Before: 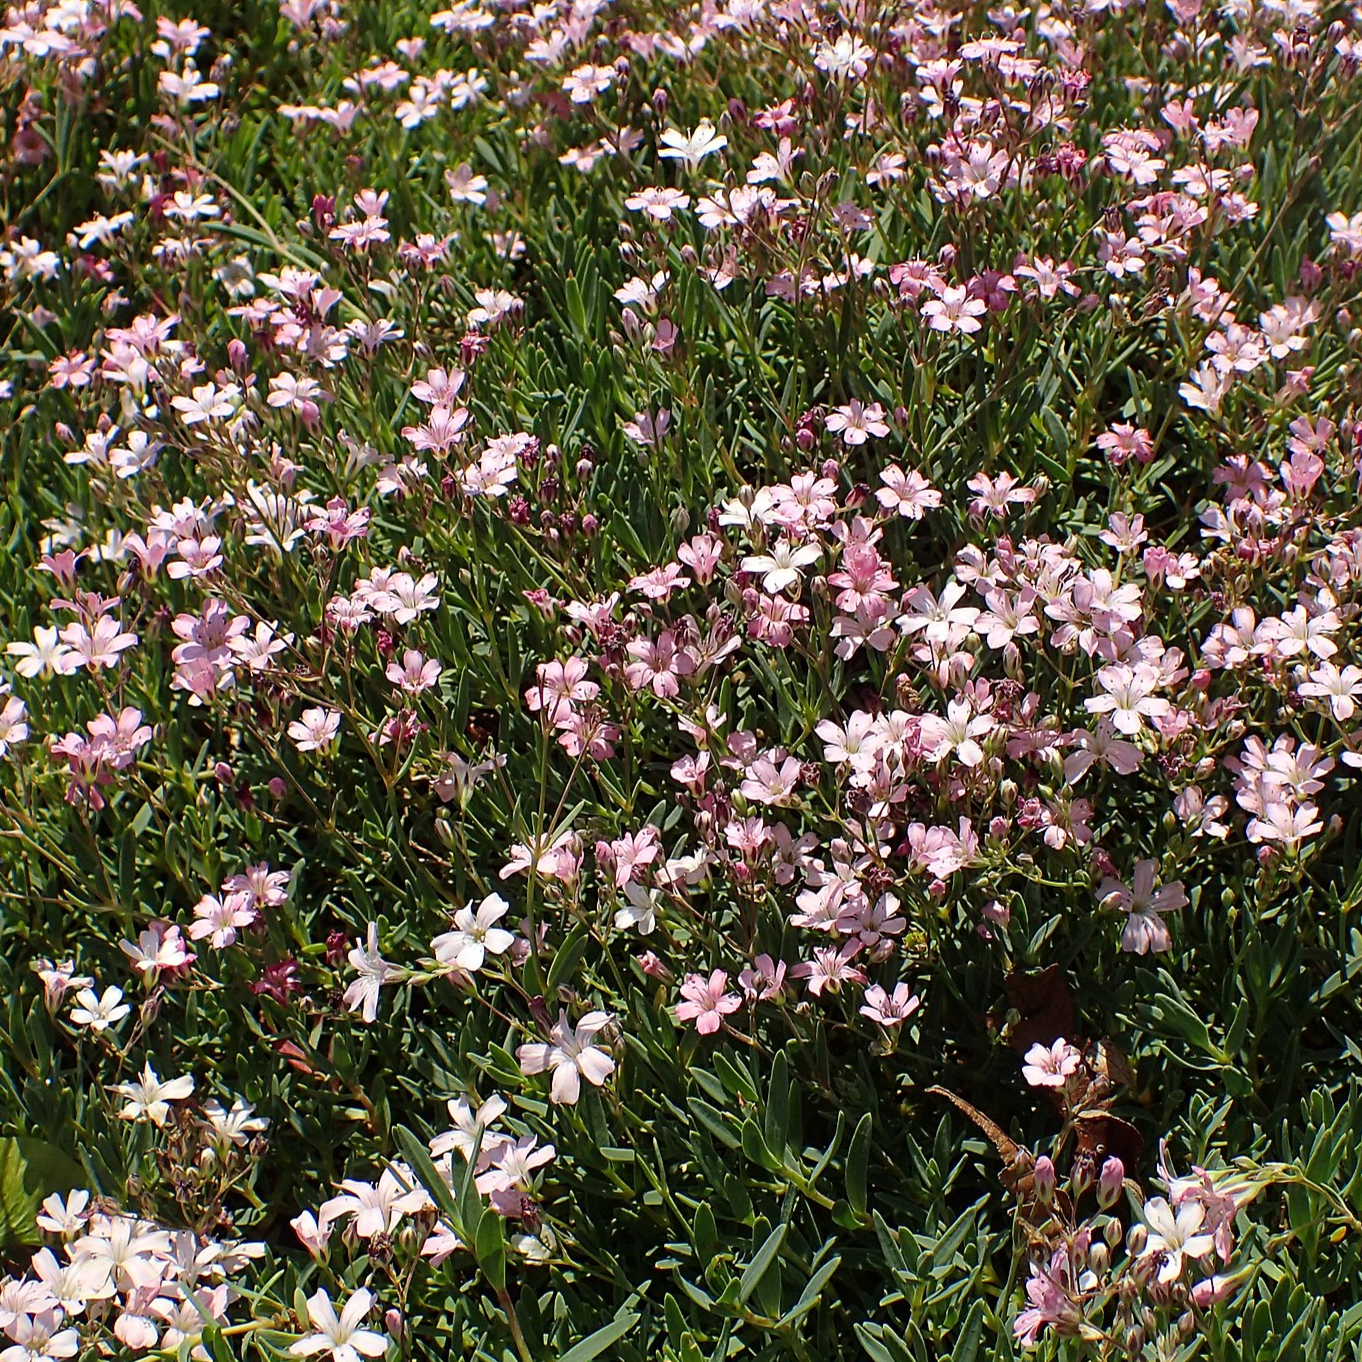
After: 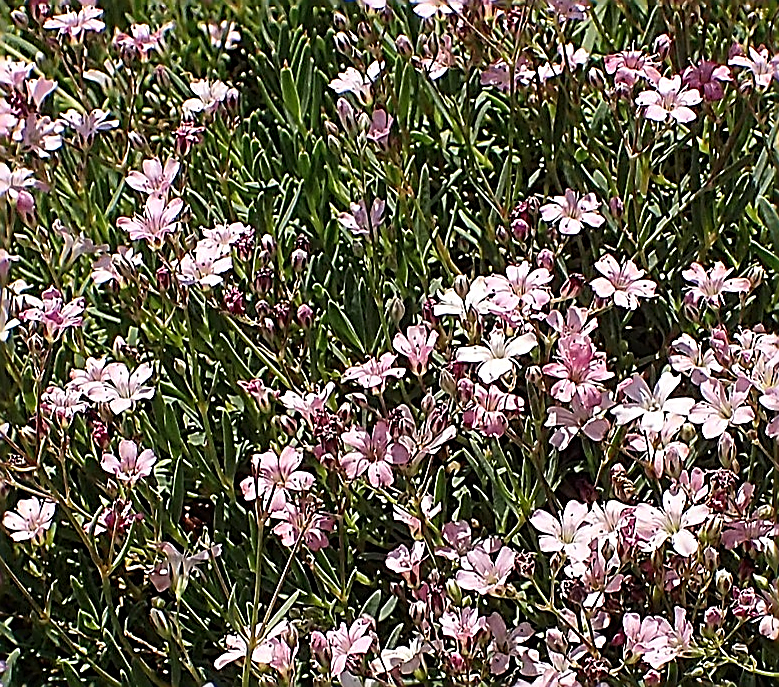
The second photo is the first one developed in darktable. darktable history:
crop: left 20.932%, top 15.471%, right 21.848%, bottom 34.081%
sharpen: amount 1.861
